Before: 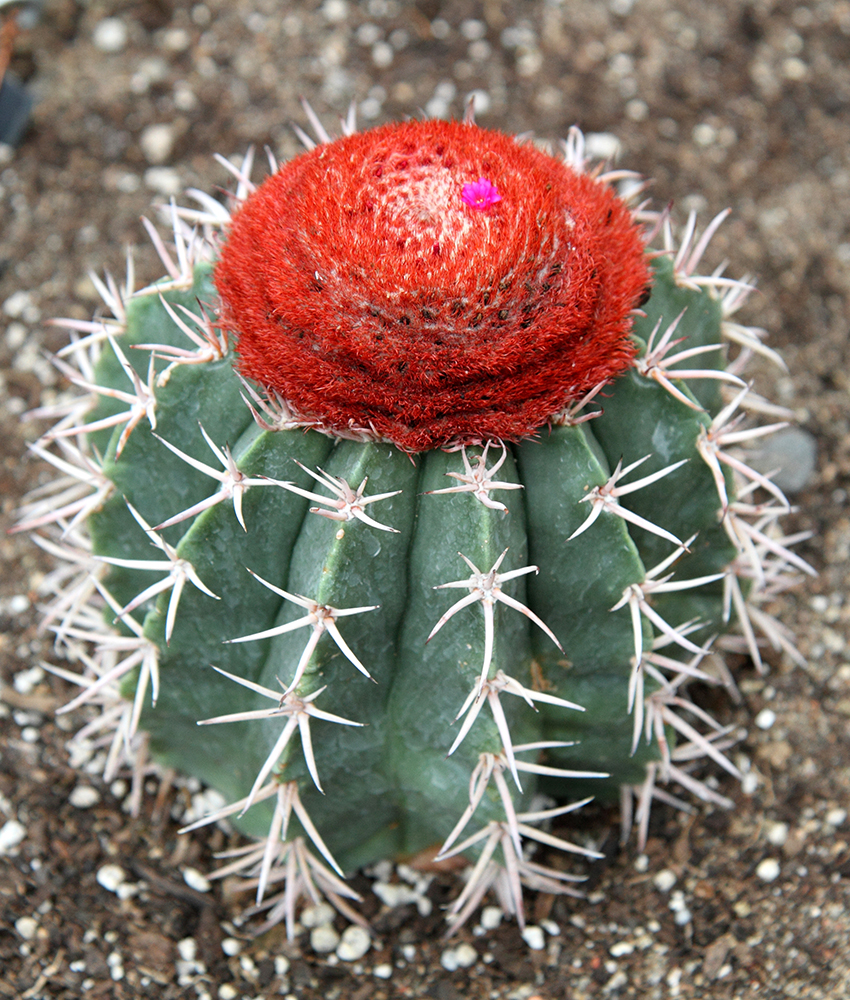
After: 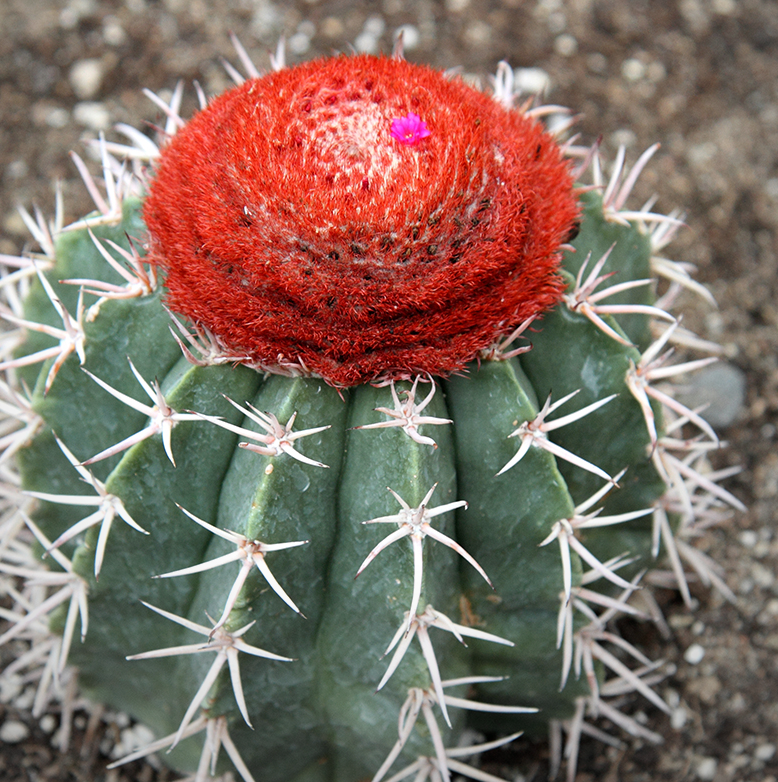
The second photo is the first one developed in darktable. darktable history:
vignetting: fall-off radius 82.03%, center (-0.053, -0.354)
color zones: curves: ch2 [(0, 0.5) (0.143, 0.5) (0.286, 0.489) (0.415, 0.421) (0.571, 0.5) (0.714, 0.5) (0.857, 0.5) (1, 0.5)]
crop: left 8.365%, top 6.574%, bottom 15.219%
